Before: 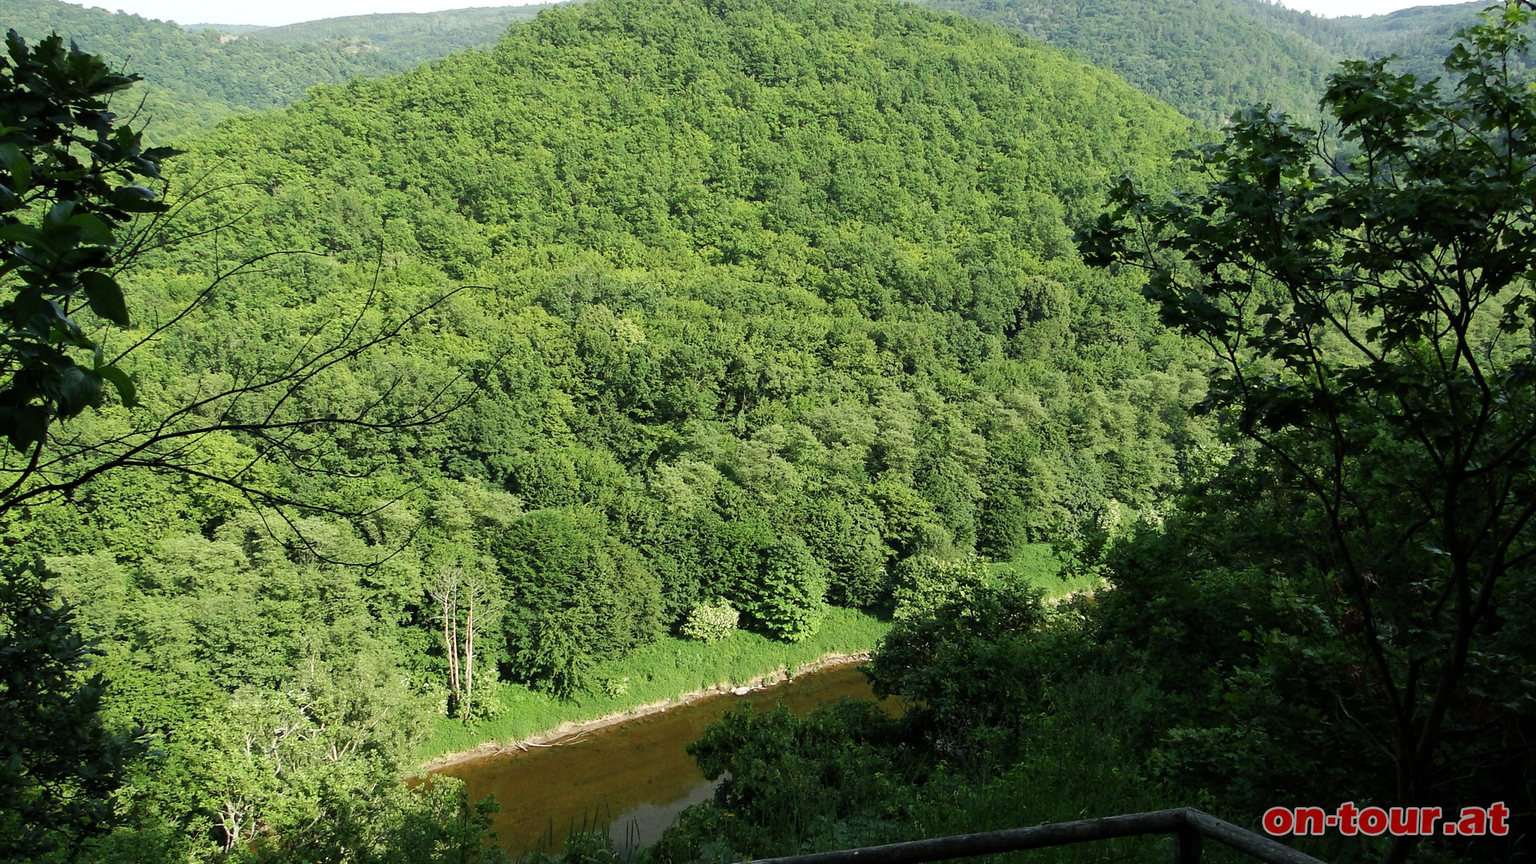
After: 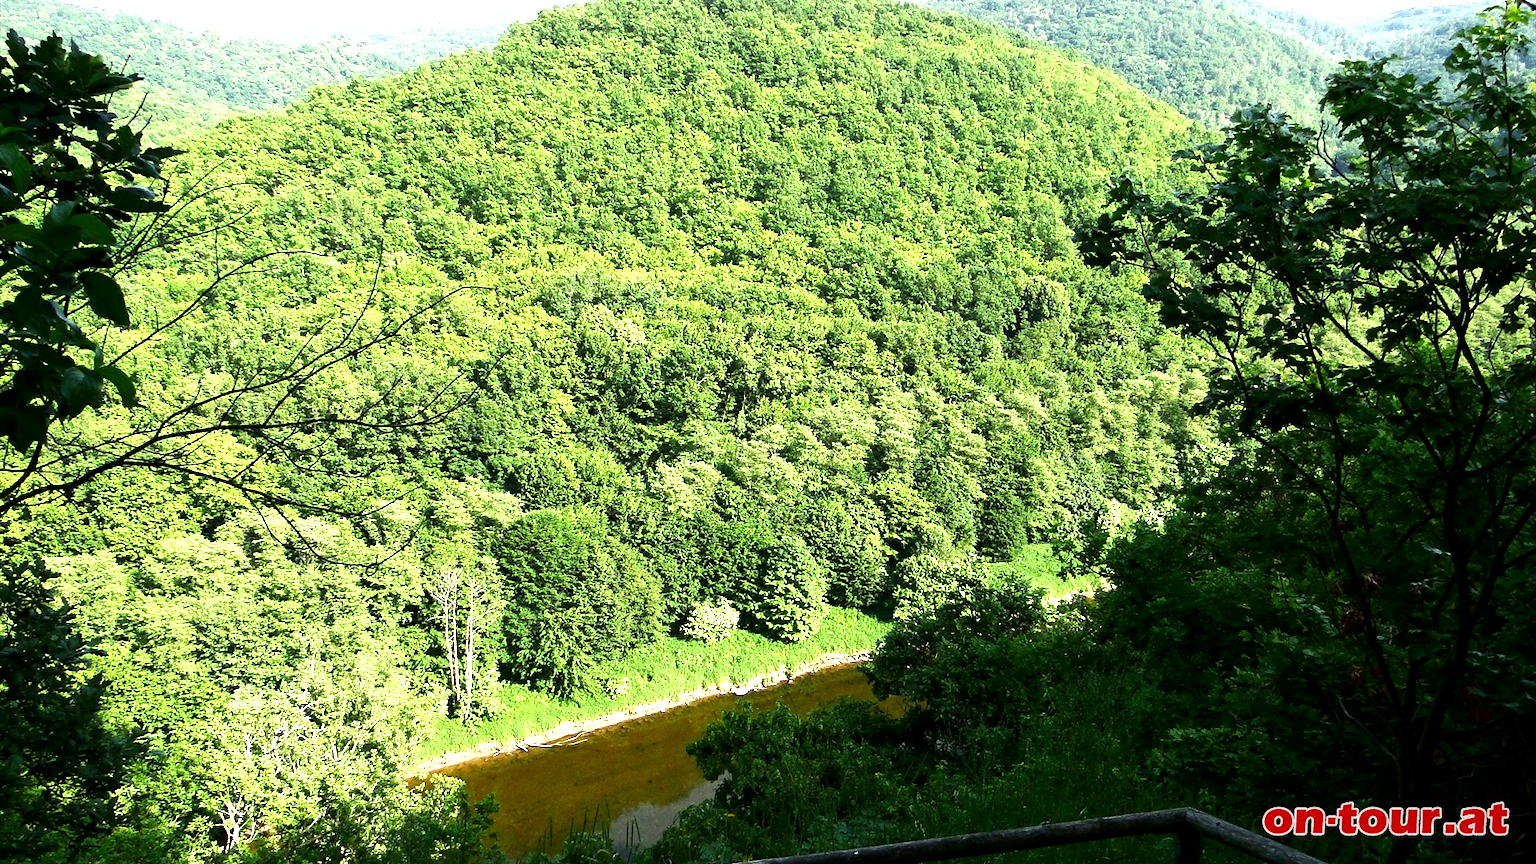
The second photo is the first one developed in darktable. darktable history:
exposure: black level correction 0.001, exposure 1.399 EV, compensate highlight preservation false
contrast brightness saturation: brightness -0.214, saturation 0.079
